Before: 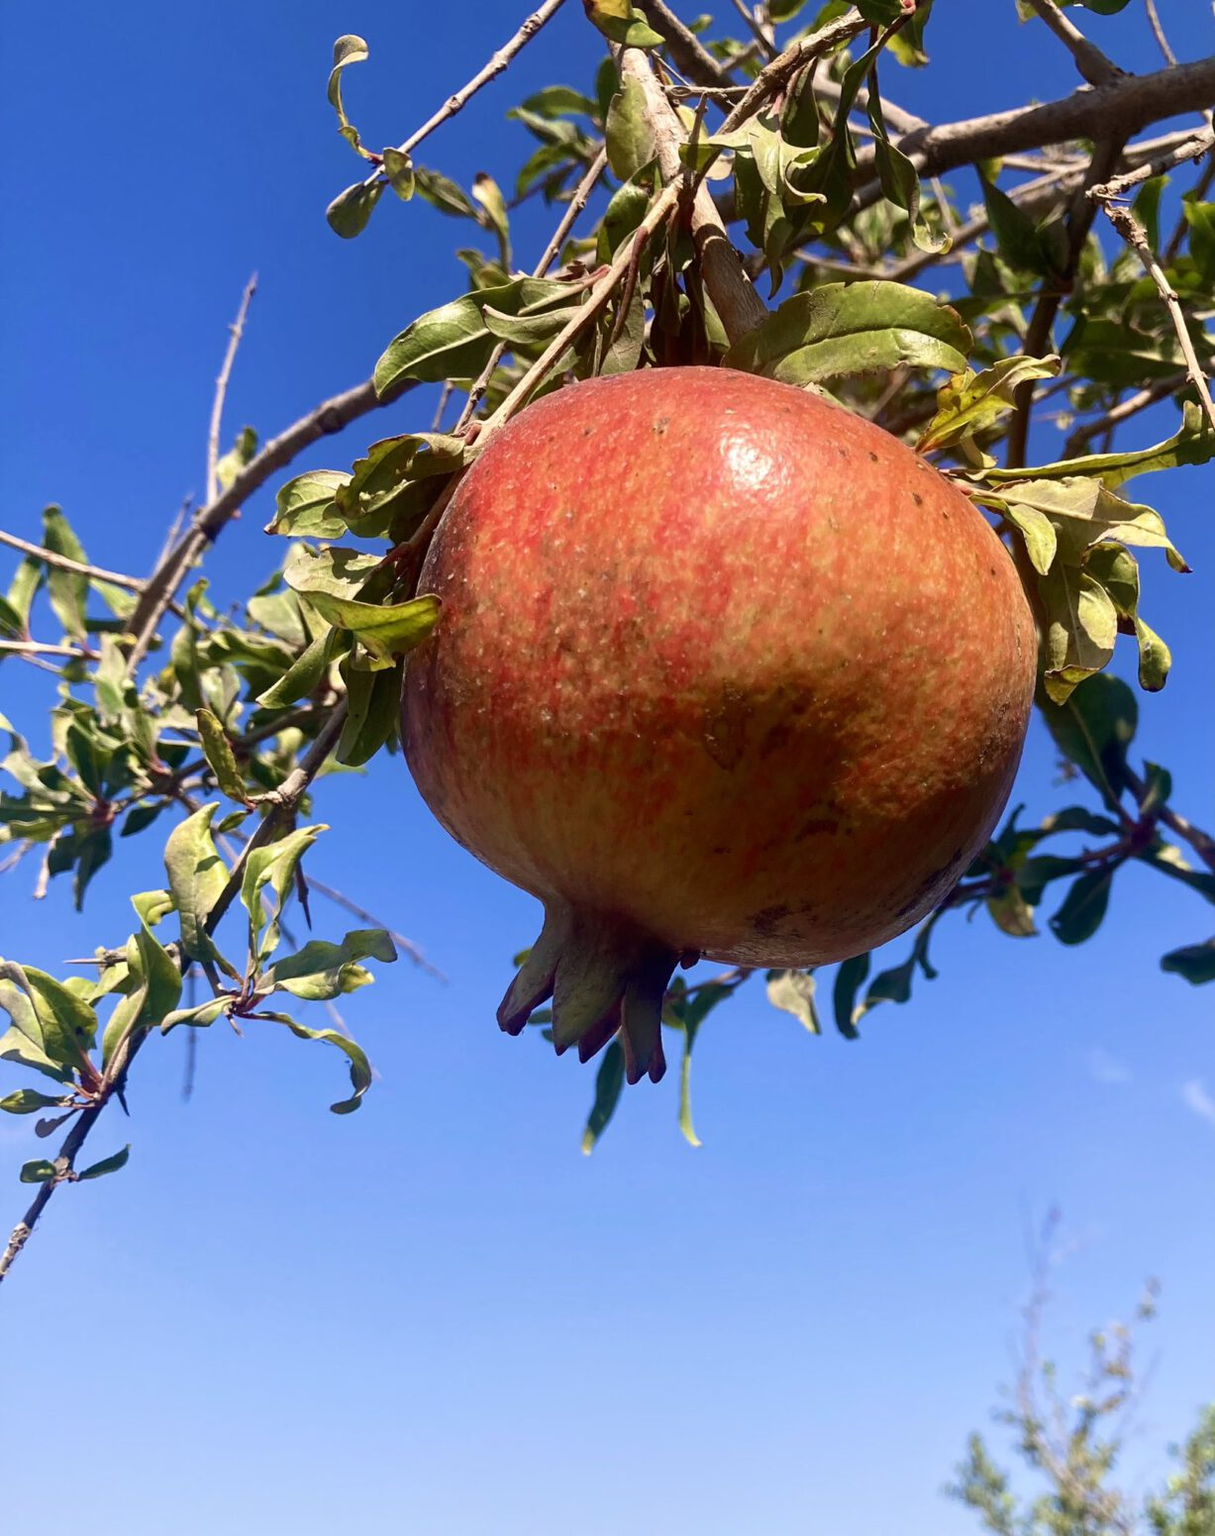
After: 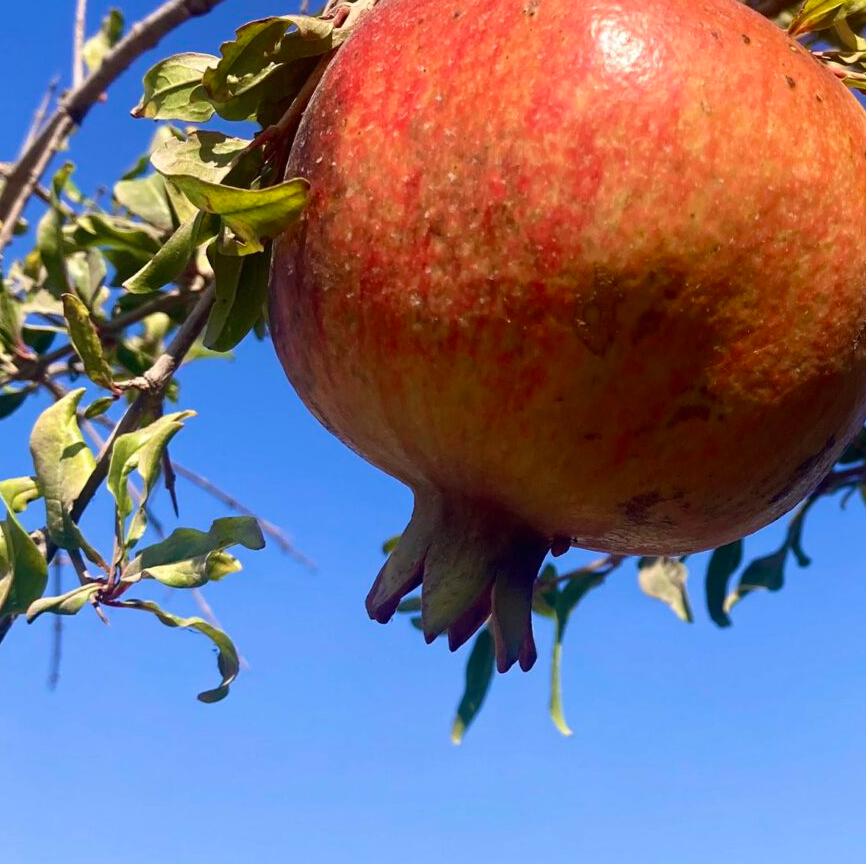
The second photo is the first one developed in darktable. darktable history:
crop: left 11.131%, top 27.268%, right 18.273%, bottom 16.963%
